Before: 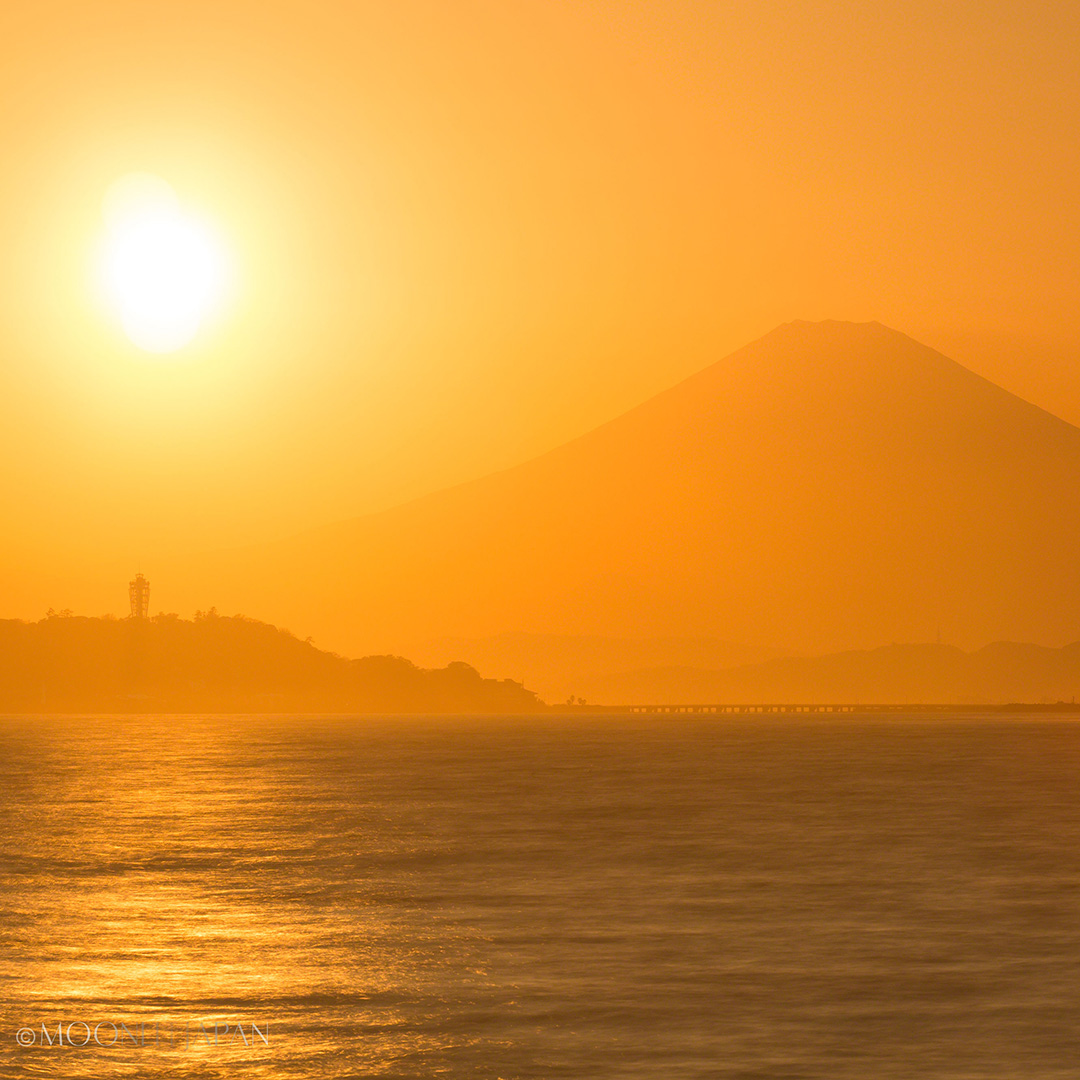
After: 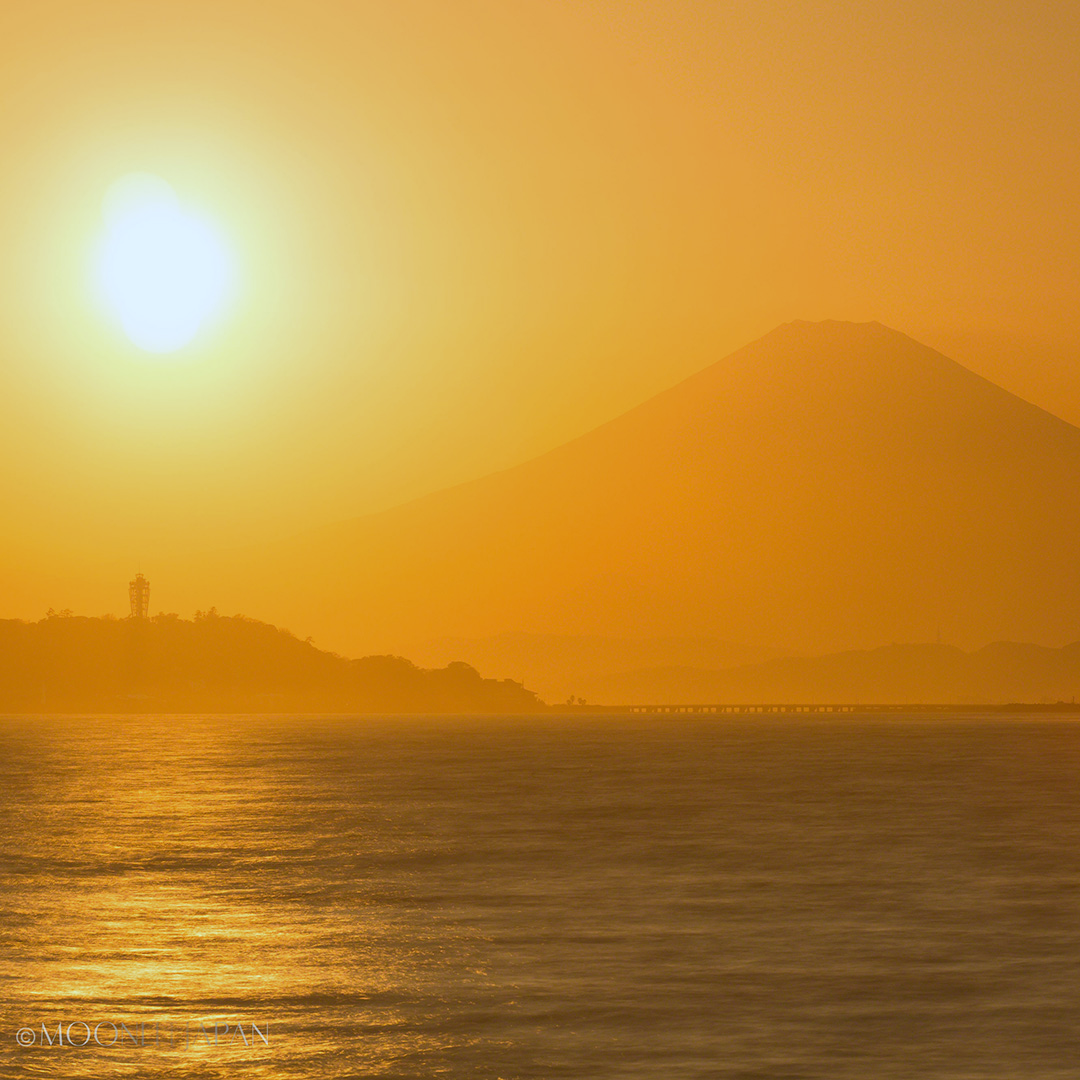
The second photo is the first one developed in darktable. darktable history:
exposure: exposure -0.153 EV, compensate highlight preservation false
white balance: red 0.924, blue 1.095
